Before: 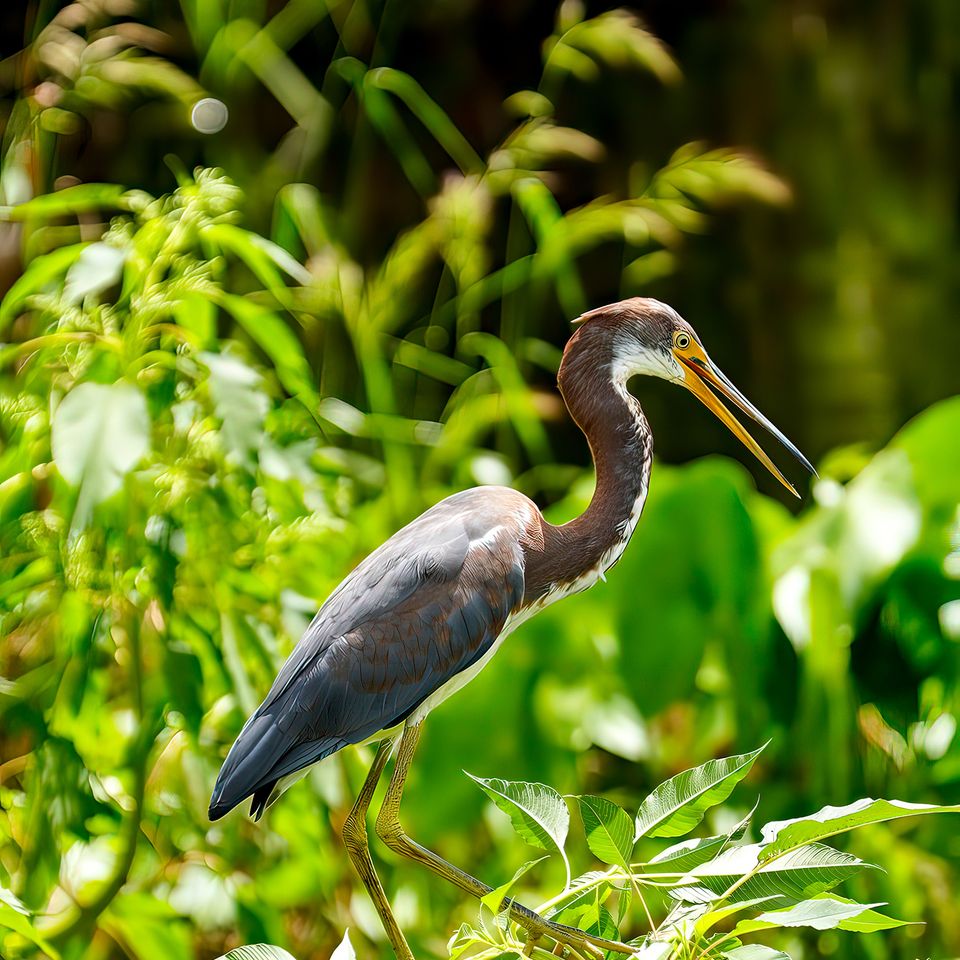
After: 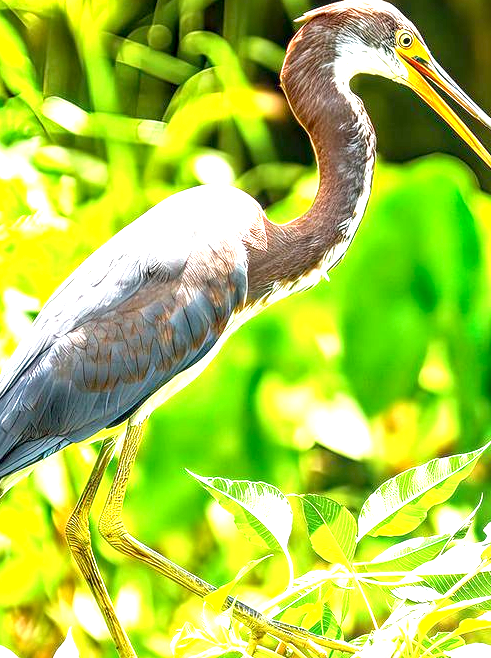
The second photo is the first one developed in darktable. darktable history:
crop and rotate: left 28.952%, top 31.443%, right 19.856%
local contrast: on, module defaults
contrast equalizer: y [[0.5, 0.5, 0.544, 0.569, 0.5, 0.5], [0.5 ×6], [0.5 ×6], [0 ×6], [0 ×6]], mix 0.364
exposure: black level correction 0.001, exposure 1.836 EV, compensate highlight preservation false
